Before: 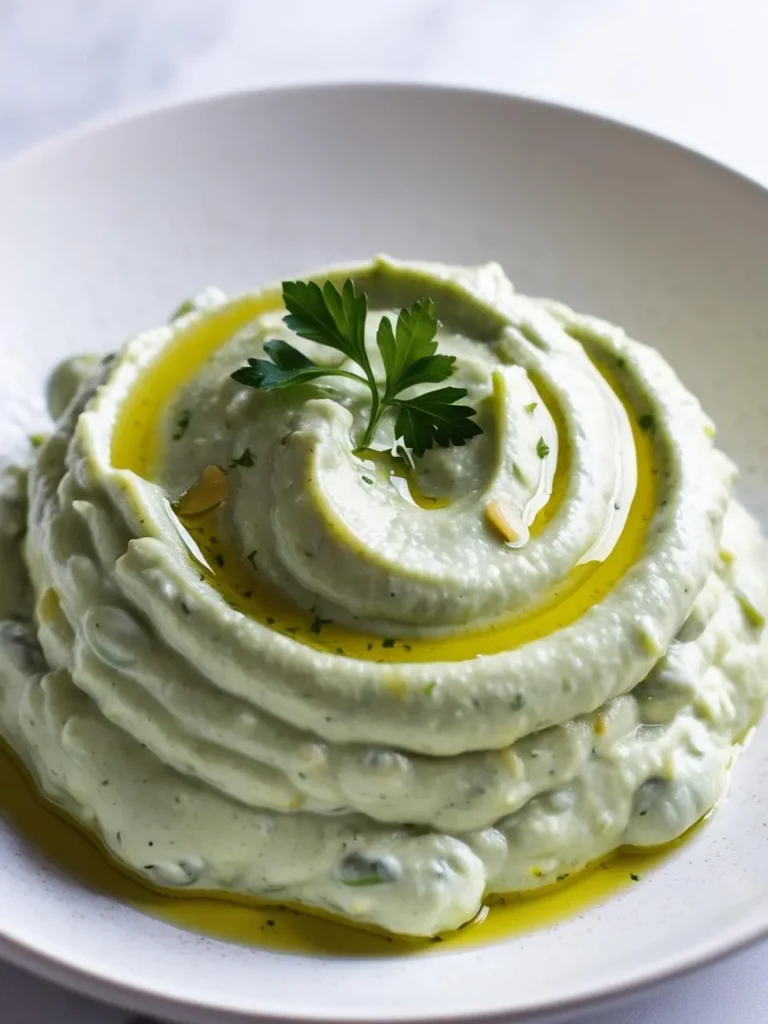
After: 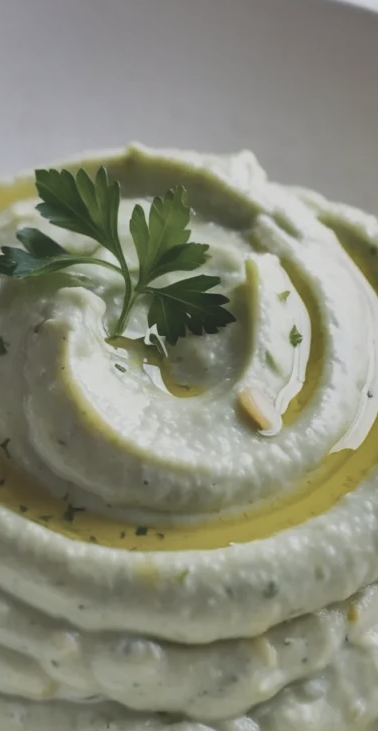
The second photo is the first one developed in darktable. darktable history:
shadows and highlights: shadows 59.89, highlights -60.43, soften with gaussian
crop: left 32.204%, top 10.977%, right 18.567%, bottom 17.544%
contrast brightness saturation: contrast -0.252, saturation -0.429
